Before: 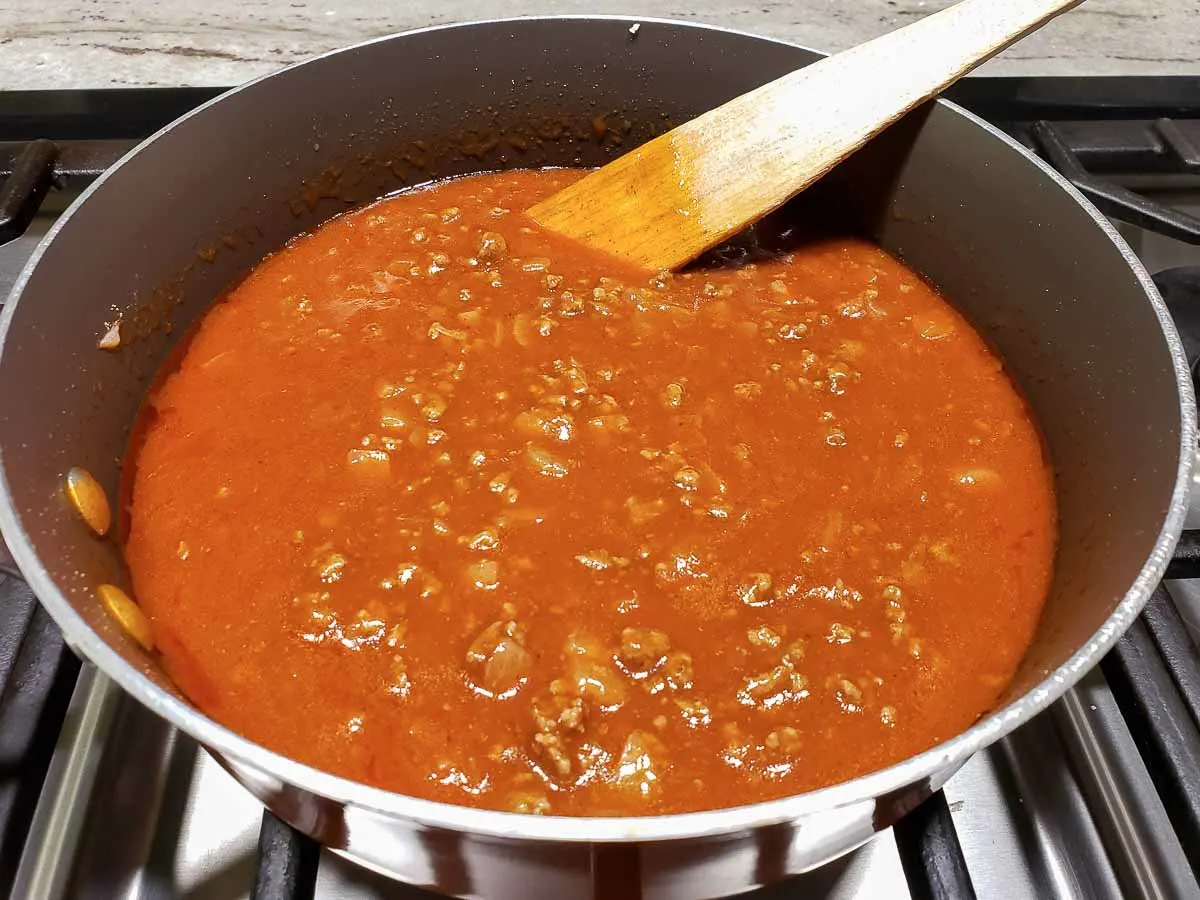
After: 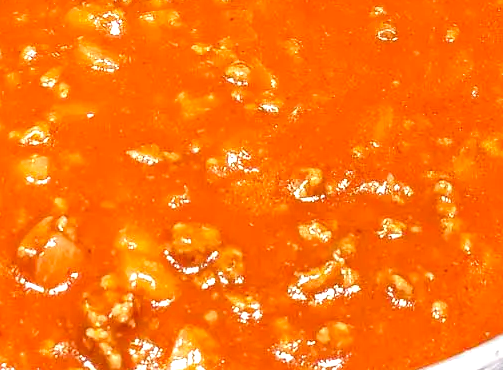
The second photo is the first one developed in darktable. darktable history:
tone equalizer: -8 EV -0.778 EV, -7 EV -0.713 EV, -6 EV -0.606 EV, -5 EV -0.411 EV, -3 EV 0.372 EV, -2 EV 0.6 EV, -1 EV 0.679 EV, +0 EV 0.754 EV
crop: left 37.459%, top 45.031%, right 20.555%, bottom 13.774%
exposure: black level correction 0, compensate exposure bias true, compensate highlight preservation false
